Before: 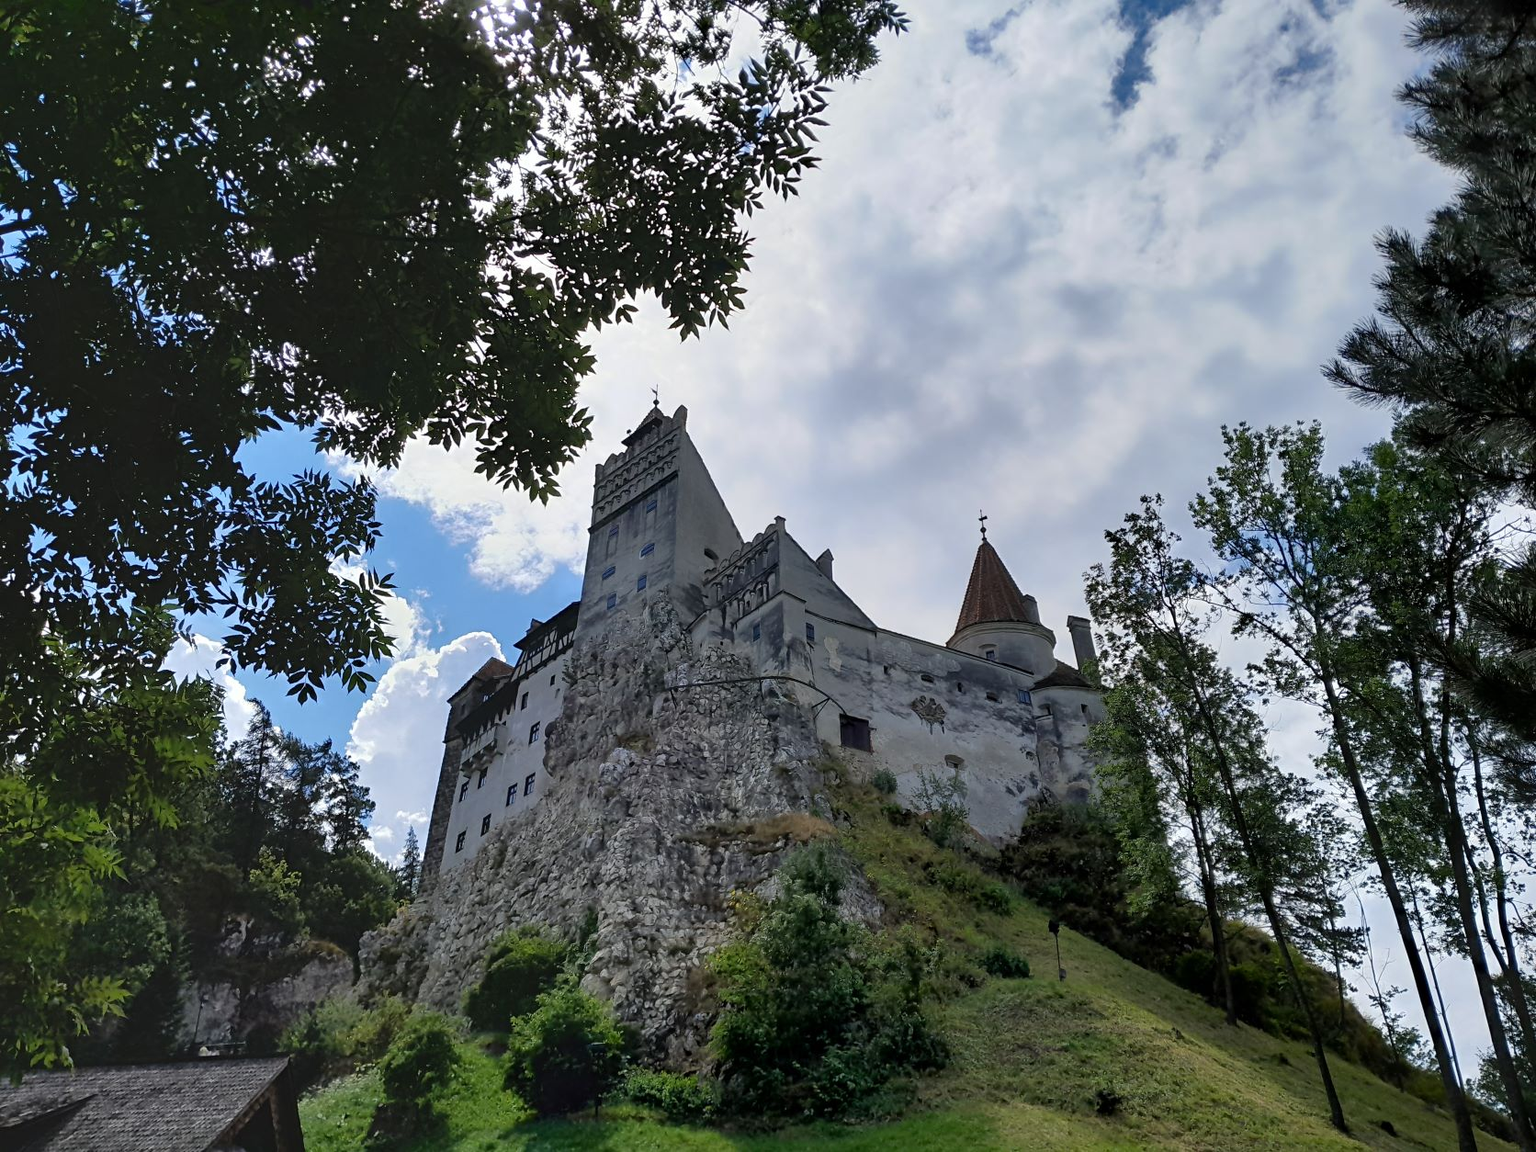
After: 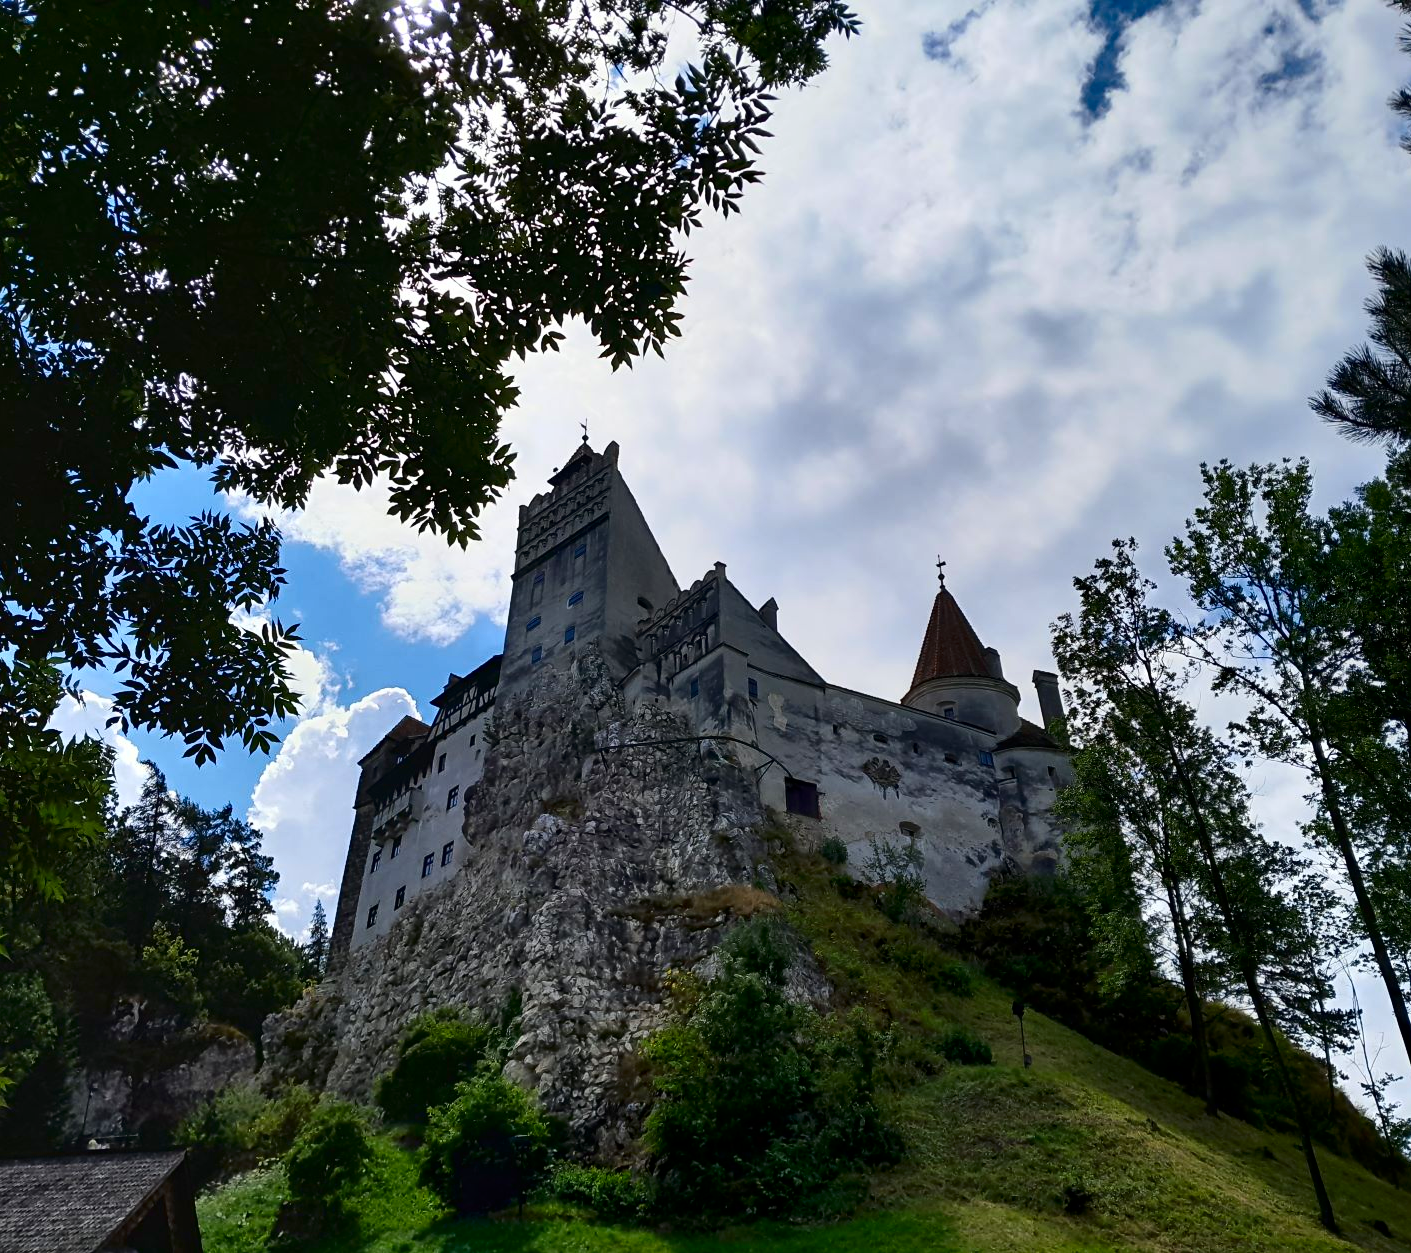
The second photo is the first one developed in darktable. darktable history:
contrast brightness saturation: contrast 0.192, brightness -0.111, saturation 0.205
crop: left 7.715%, right 7.854%
